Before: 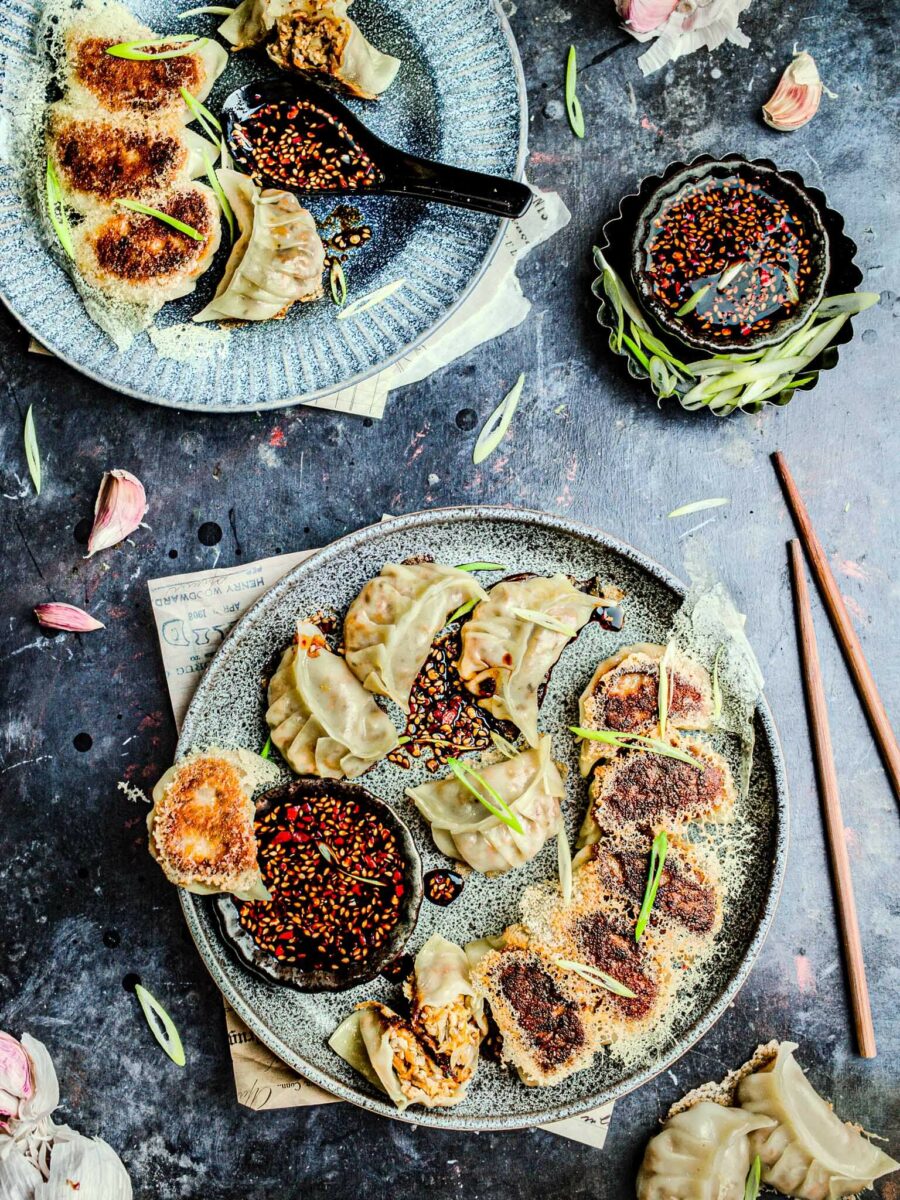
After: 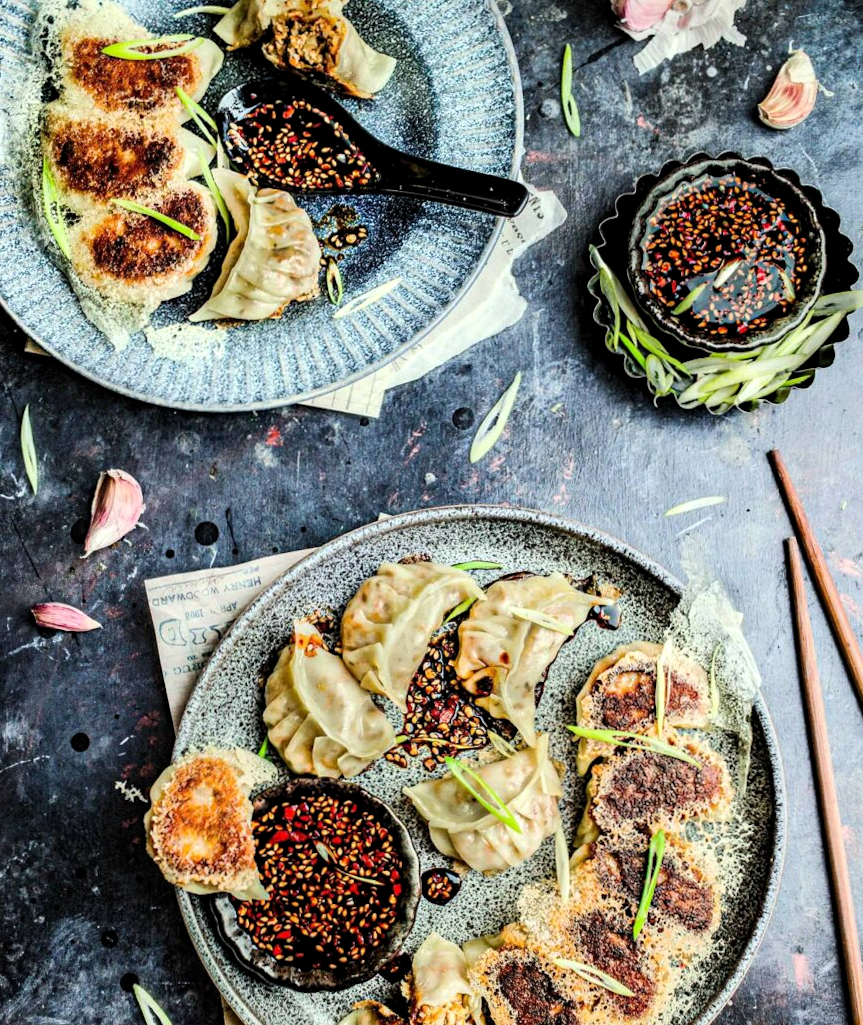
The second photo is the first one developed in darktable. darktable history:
crop and rotate: angle 0.141°, left 0.255%, right 3.516%, bottom 14.259%
levels: levels [0.016, 0.492, 0.969]
